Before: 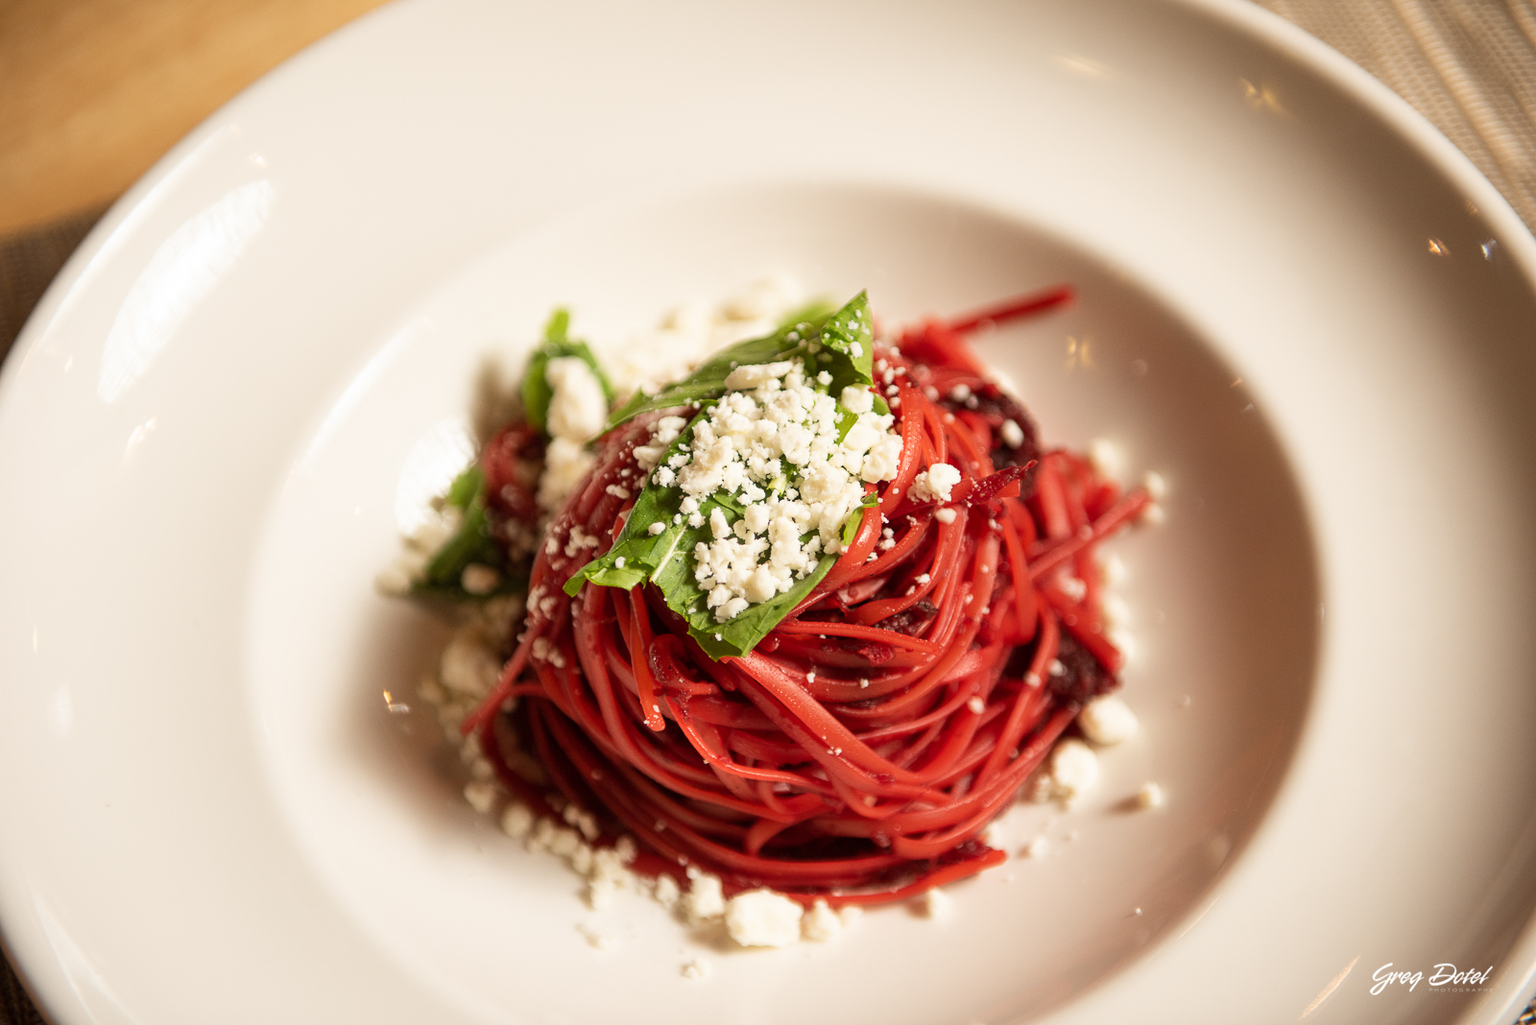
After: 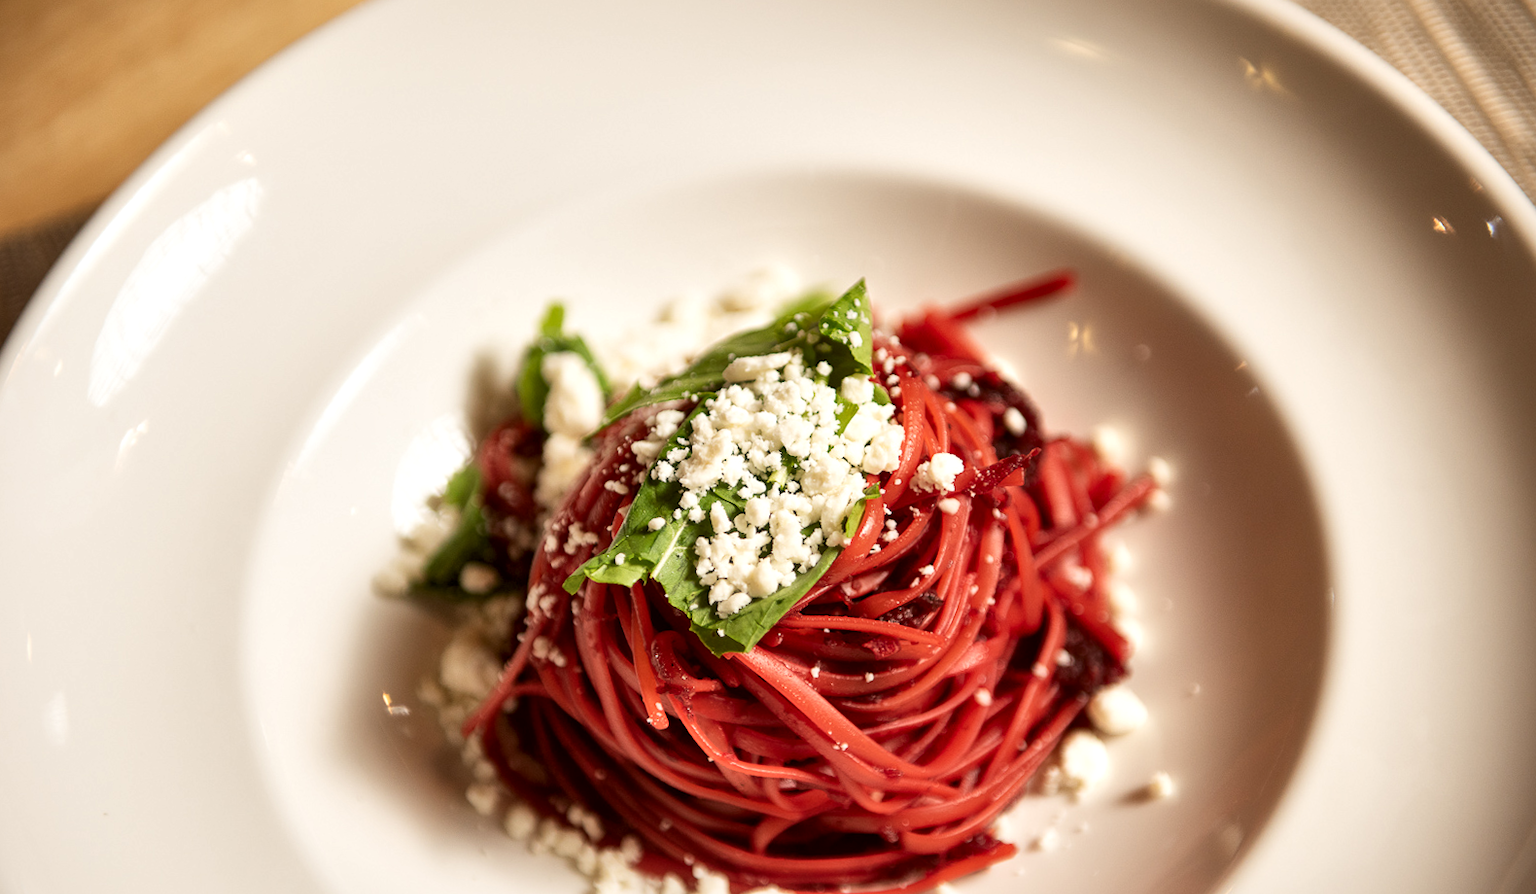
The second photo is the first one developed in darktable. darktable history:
local contrast: mode bilateral grid, contrast 50, coarseness 50, detail 150%, midtone range 0.2
crop and rotate: top 0%, bottom 11.49%
rotate and perspective: rotation -1°, crop left 0.011, crop right 0.989, crop top 0.025, crop bottom 0.975
